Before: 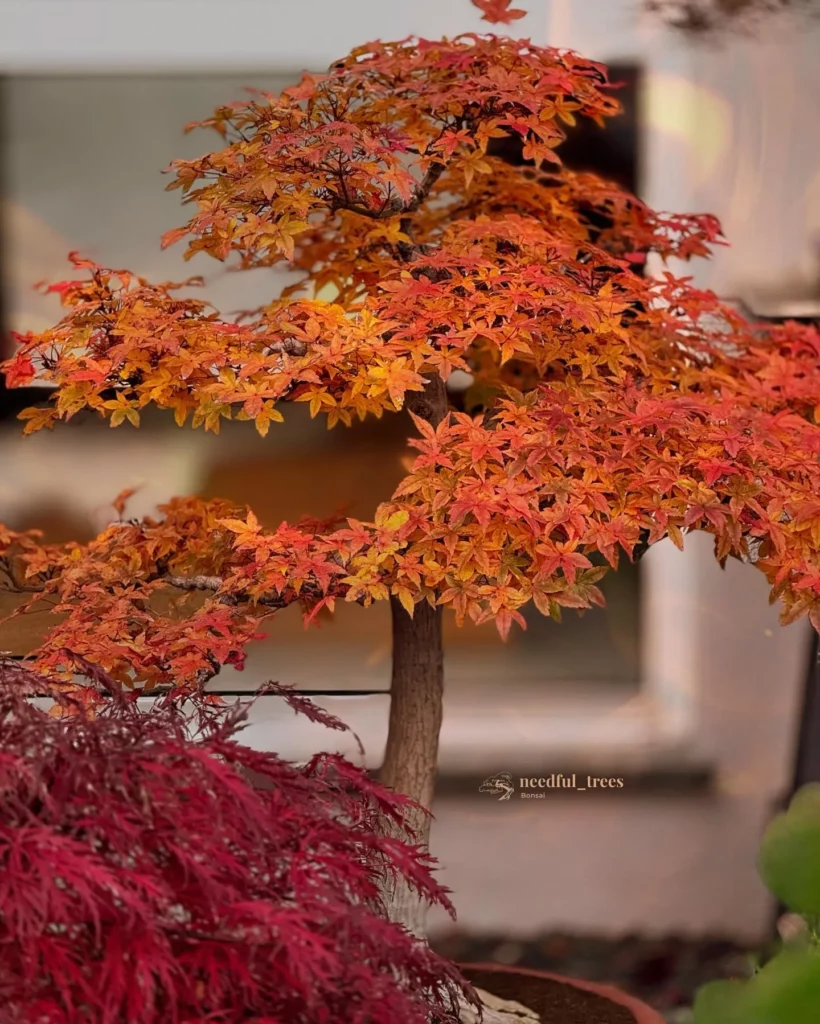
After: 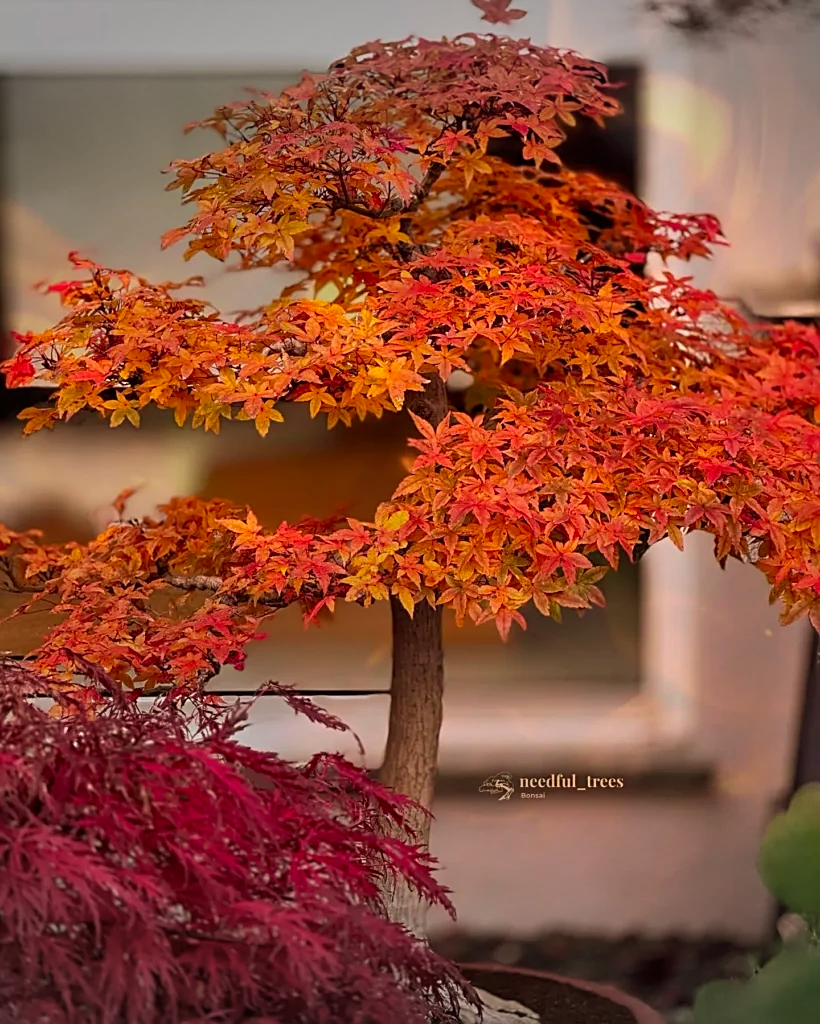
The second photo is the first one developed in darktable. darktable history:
contrast brightness saturation: saturation 0.18
sharpen: on, module defaults
velvia: on, module defaults
vignetting: fall-off start 100%, brightness -0.282, width/height ratio 1.31
